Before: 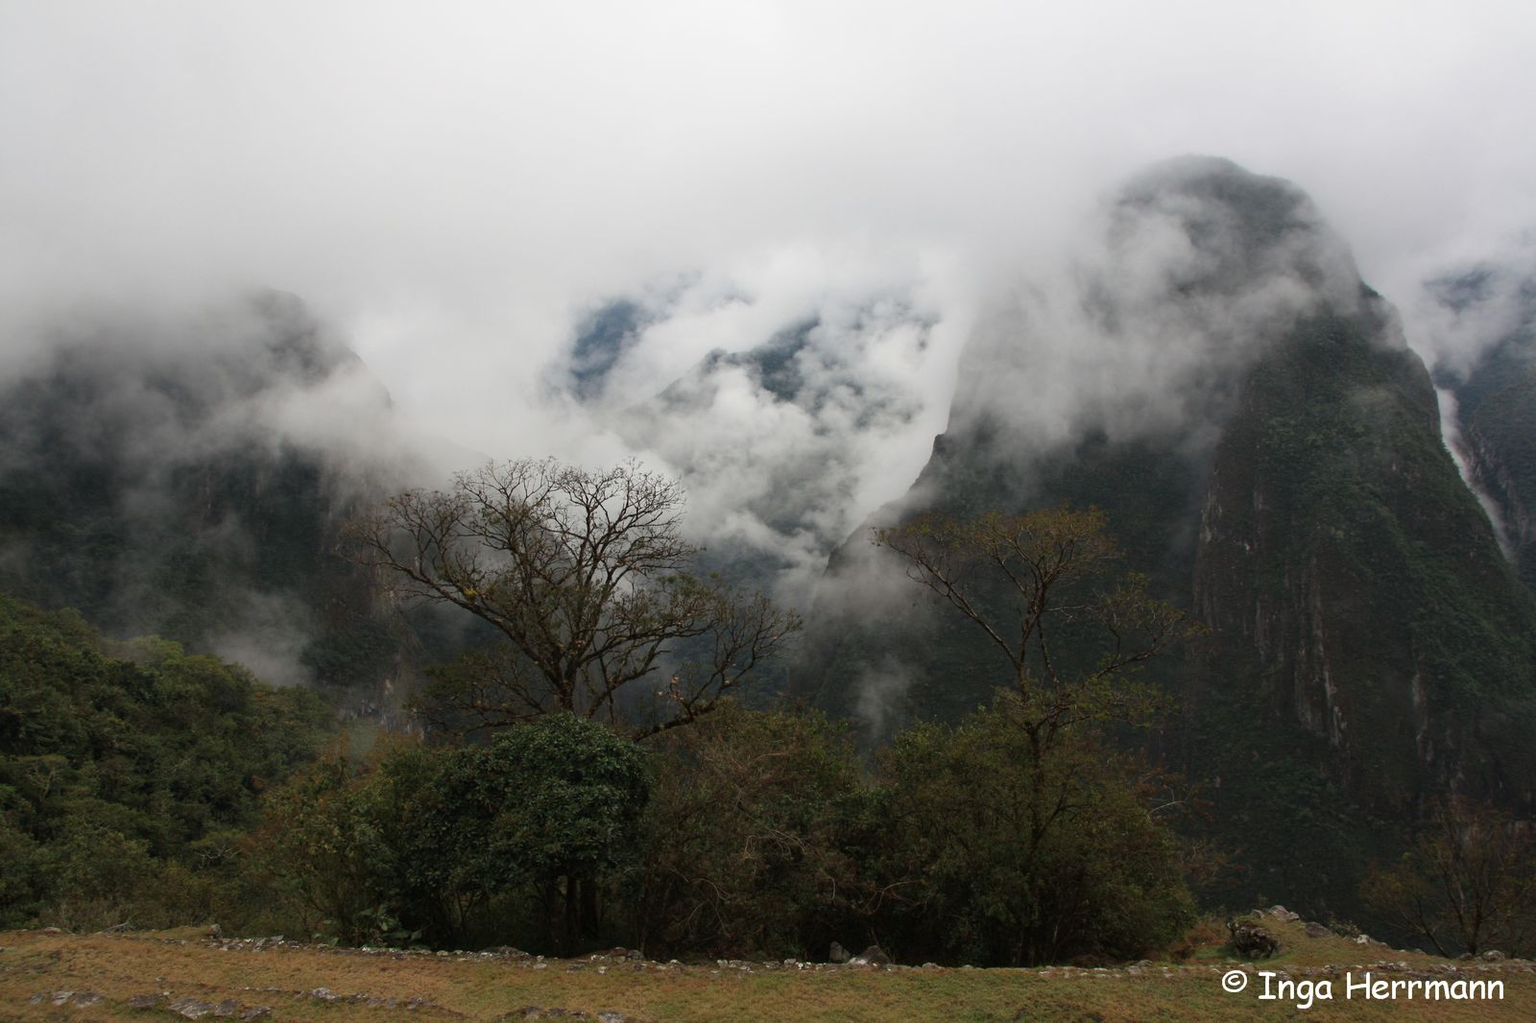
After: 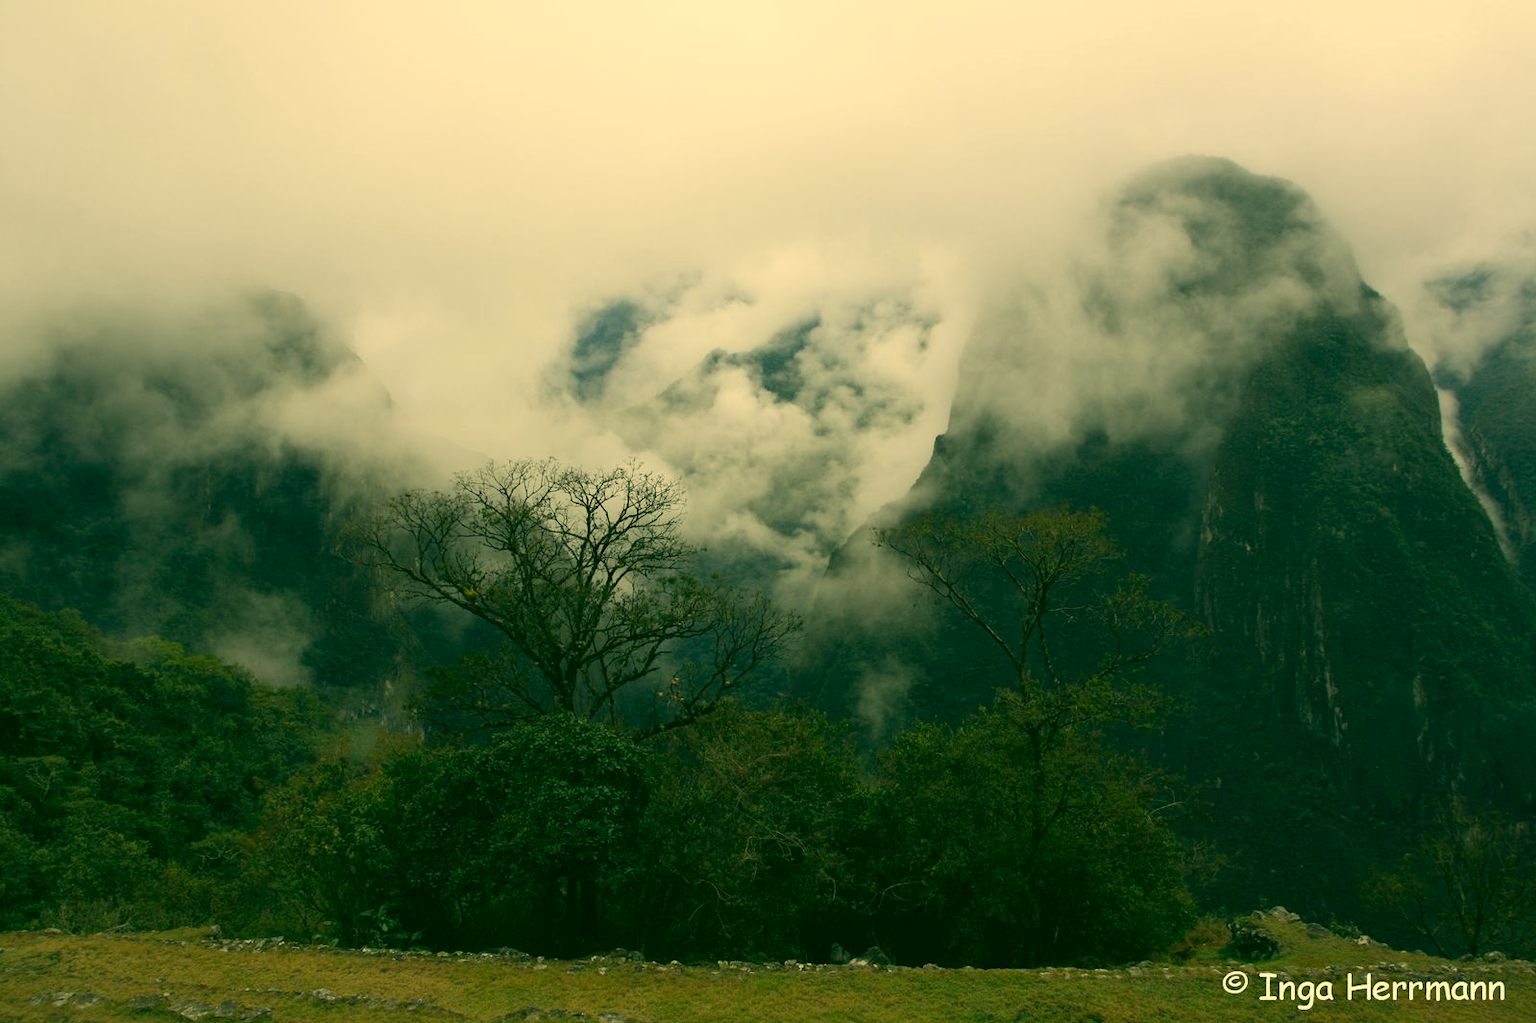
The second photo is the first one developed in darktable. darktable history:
color correction: highlights a* 5.62, highlights b* 33.57, shadows a* -25.86, shadows b* 4.02
